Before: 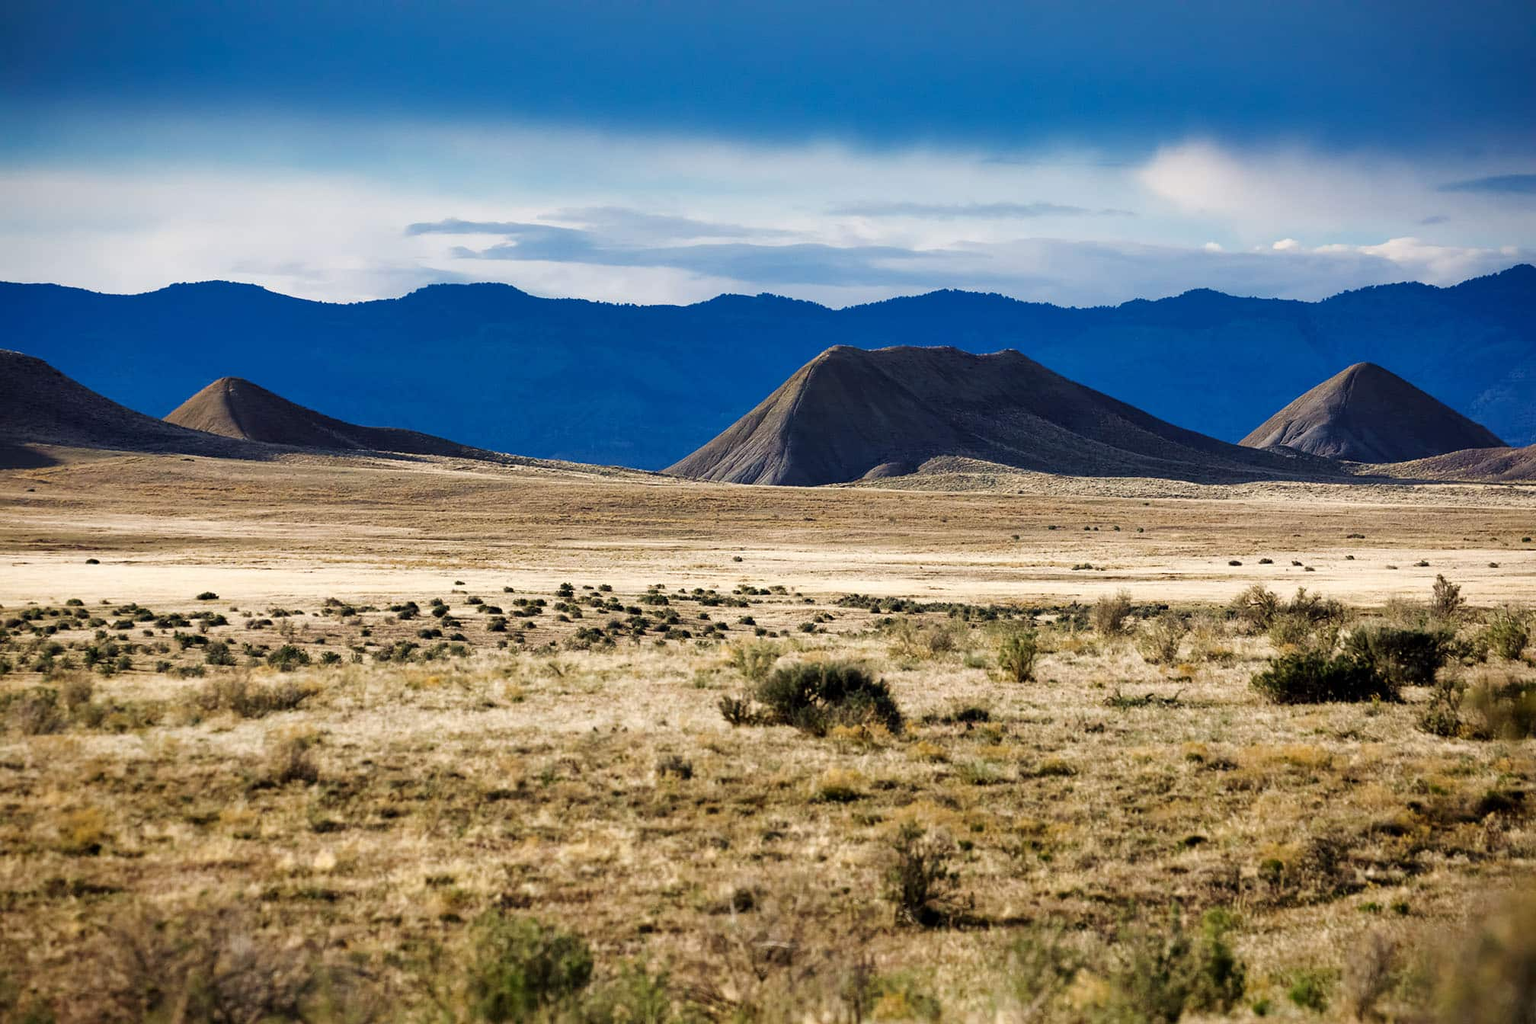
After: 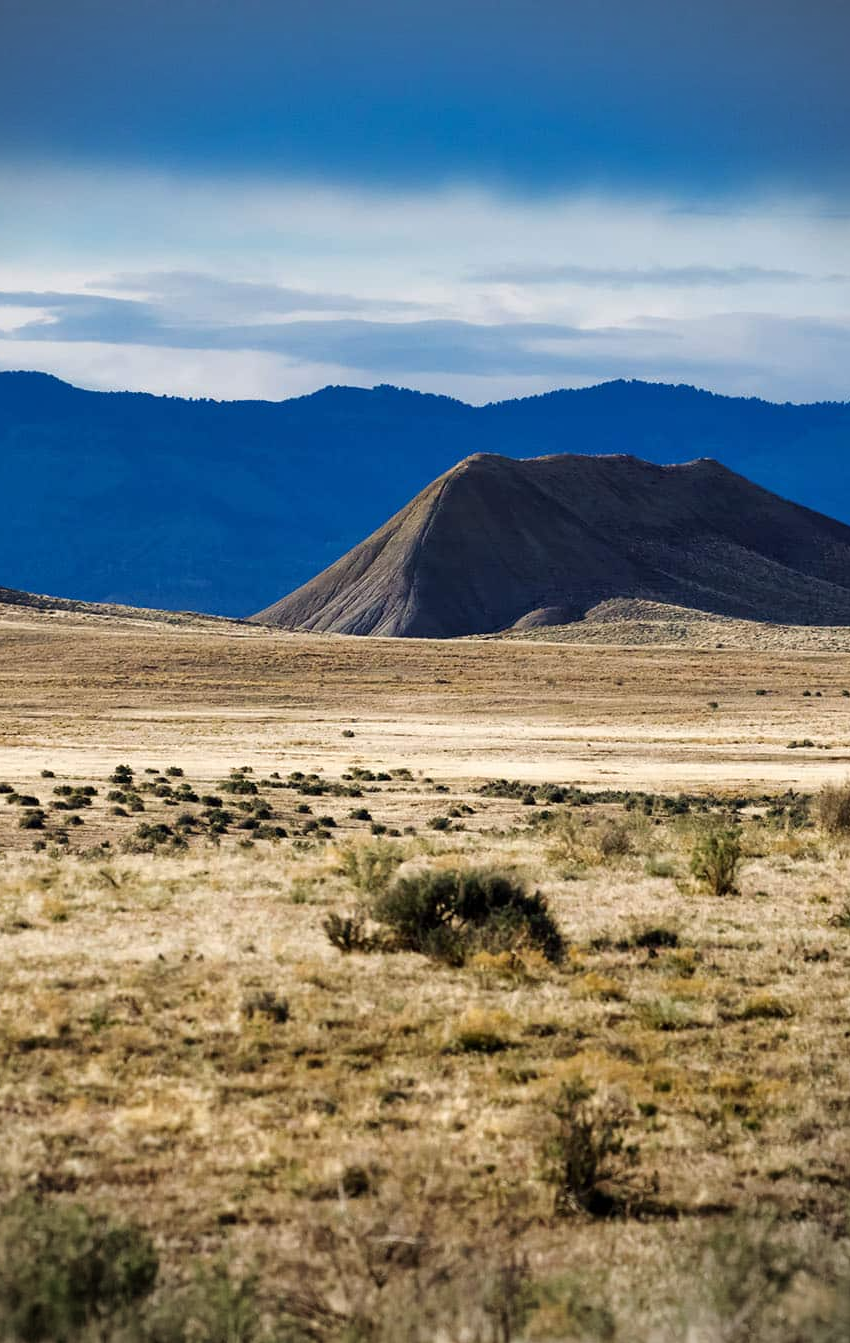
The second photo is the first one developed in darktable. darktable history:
crop: left 30.792%, right 27.028%
vignetting: center (-0.033, -0.037)
